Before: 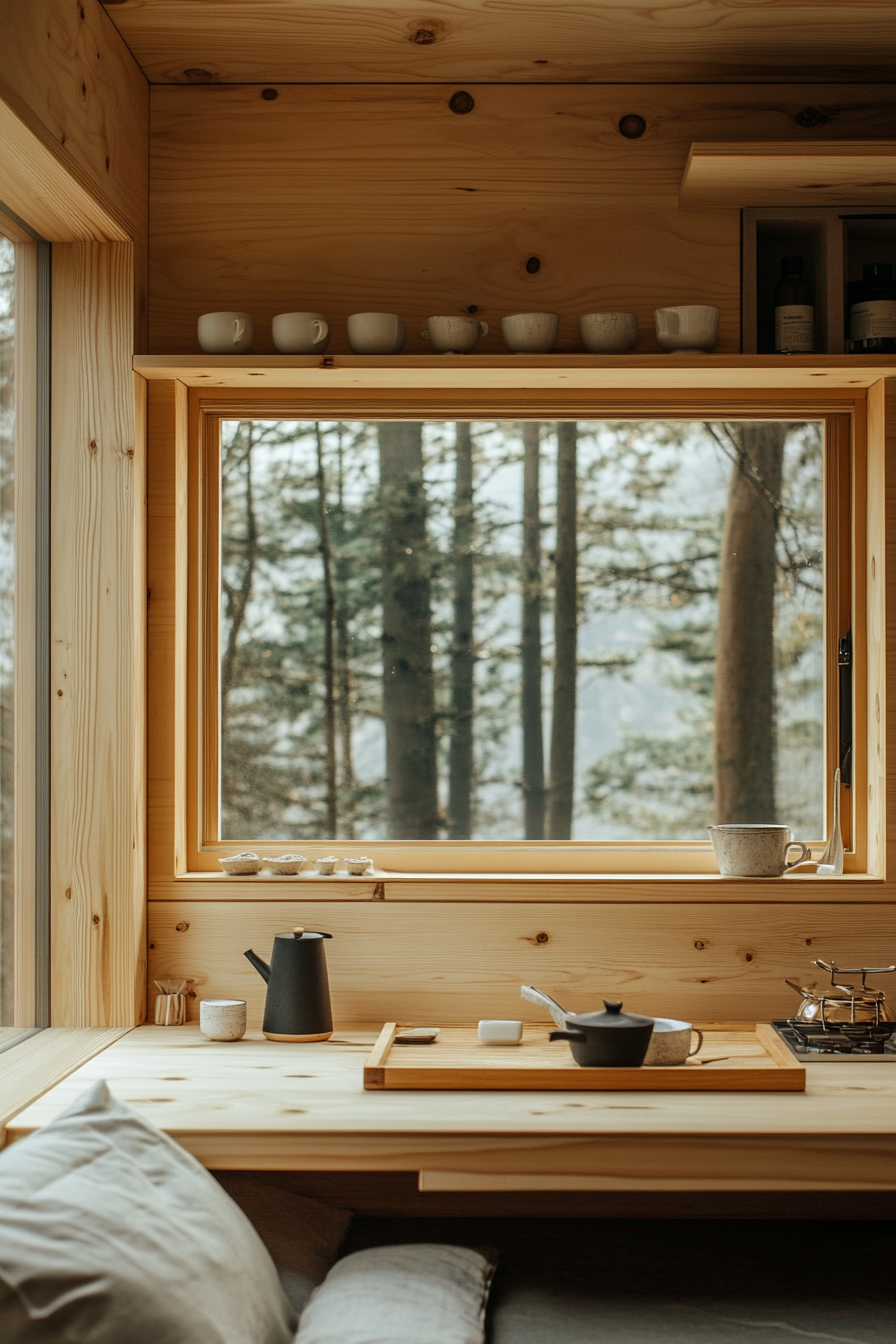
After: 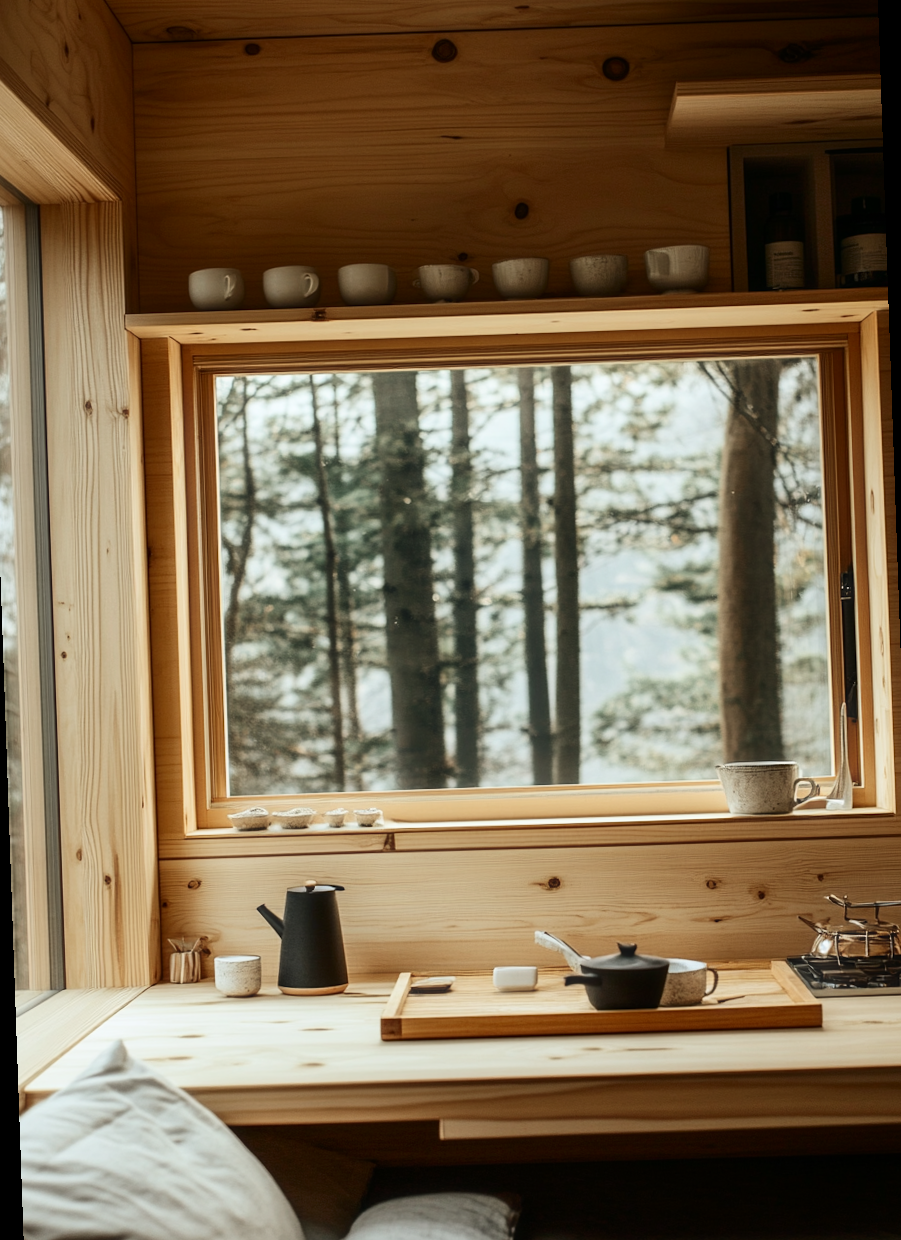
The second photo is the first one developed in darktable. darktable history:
rotate and perspective: rotation -2°, crop left 0.022, crop right 0.978, crop top 0.049, crop bottom 0.951
contrast brightness saturation: contrast 0.22
haze removal: strength -0.1, adaptive false
